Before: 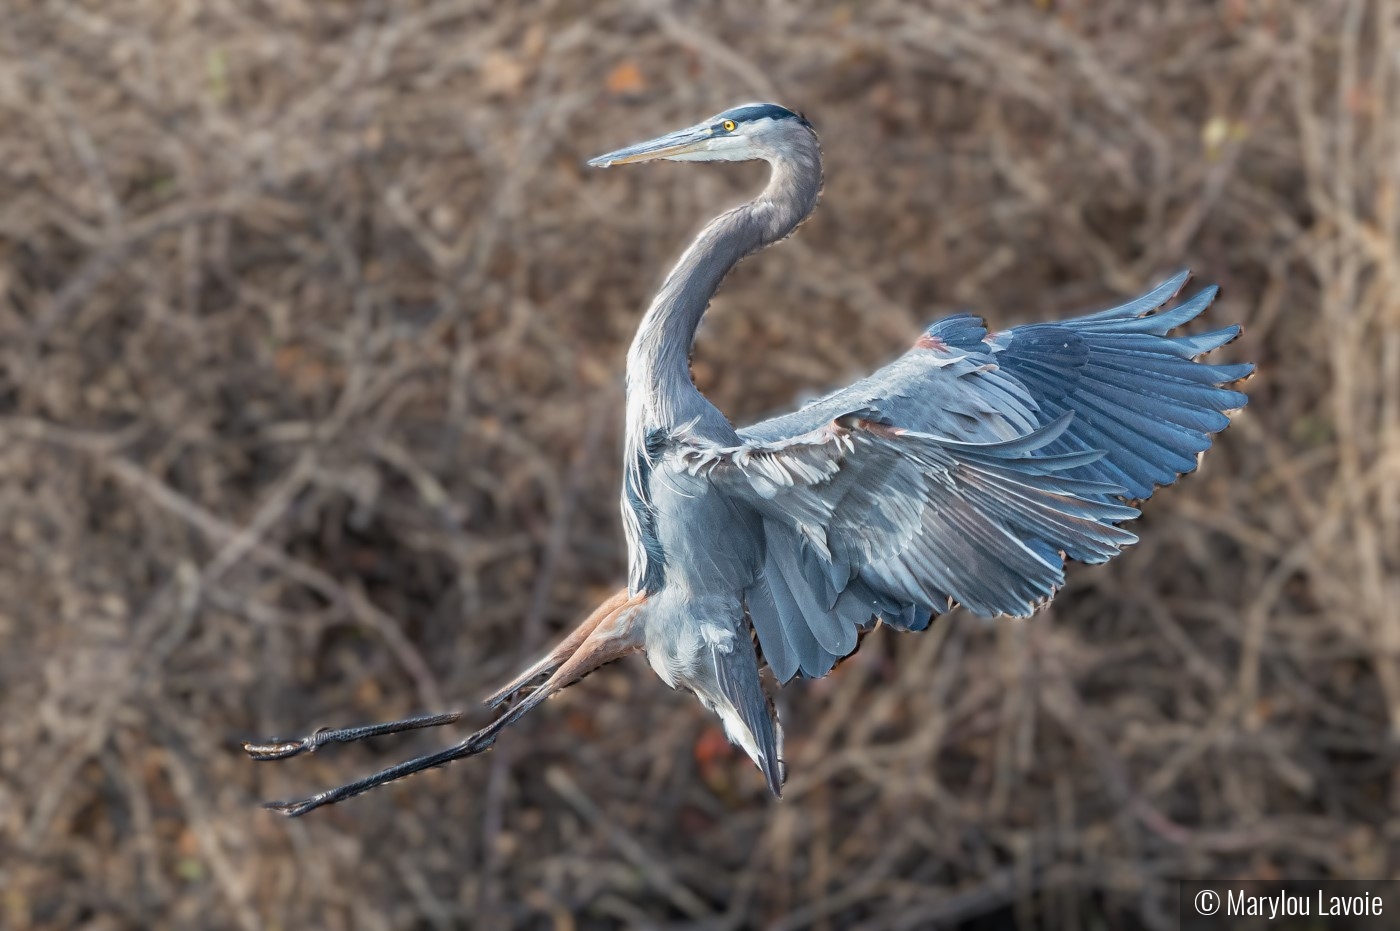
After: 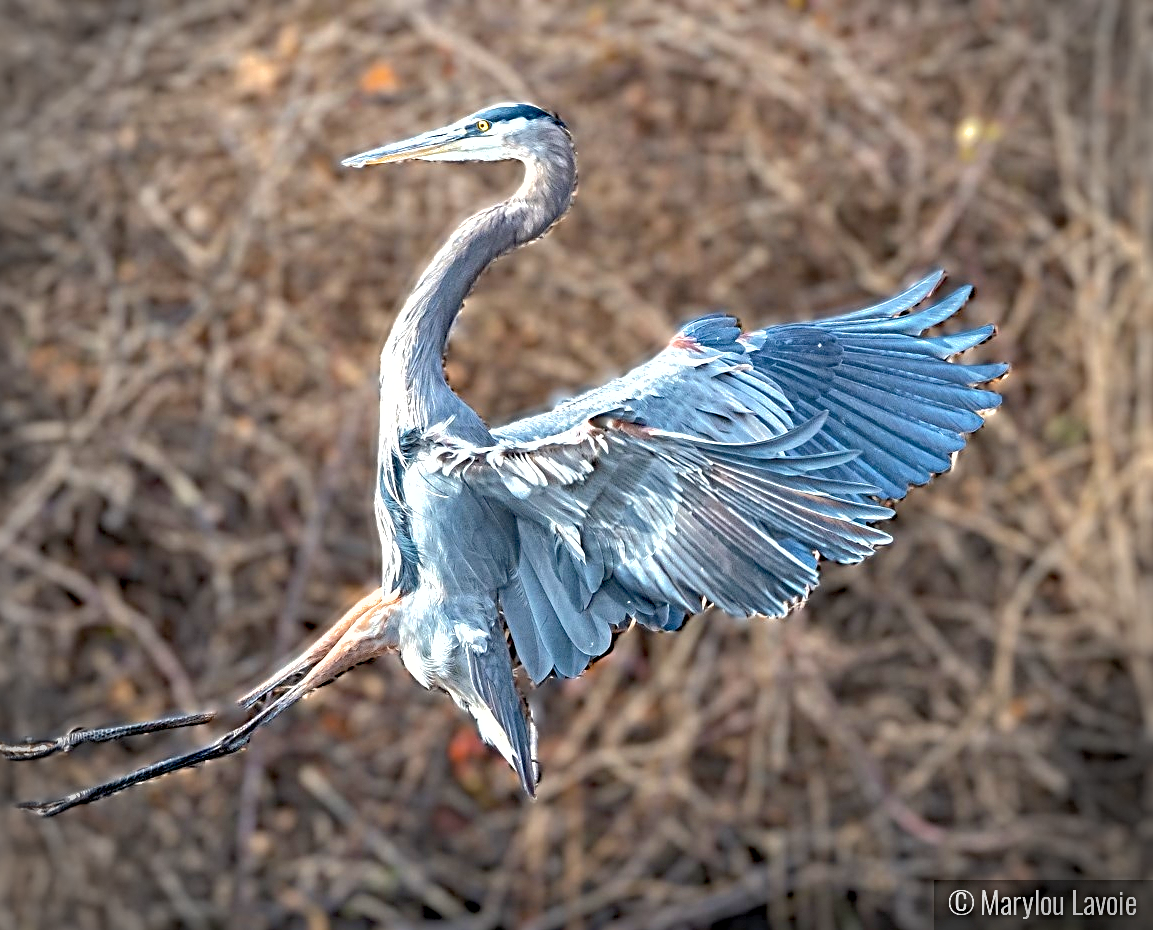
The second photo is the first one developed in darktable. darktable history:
vignetting: fall-off start 88.03%, fall-off radius 24.9%
crop: left 17.582%, bottom 0.031%
haze removal: strength 0.29, distance 0.25, compatibility mode true, adaptive false
exposure: black level correction 0.001, exposure 0.955 EV, compensate exposure bias true, compensate highlight preservation false
color balance rgb: global vibrance 1%, saturation formula JzAzBz (2021)
sharpen: radius 4
shadows and highlights: highlights -60
